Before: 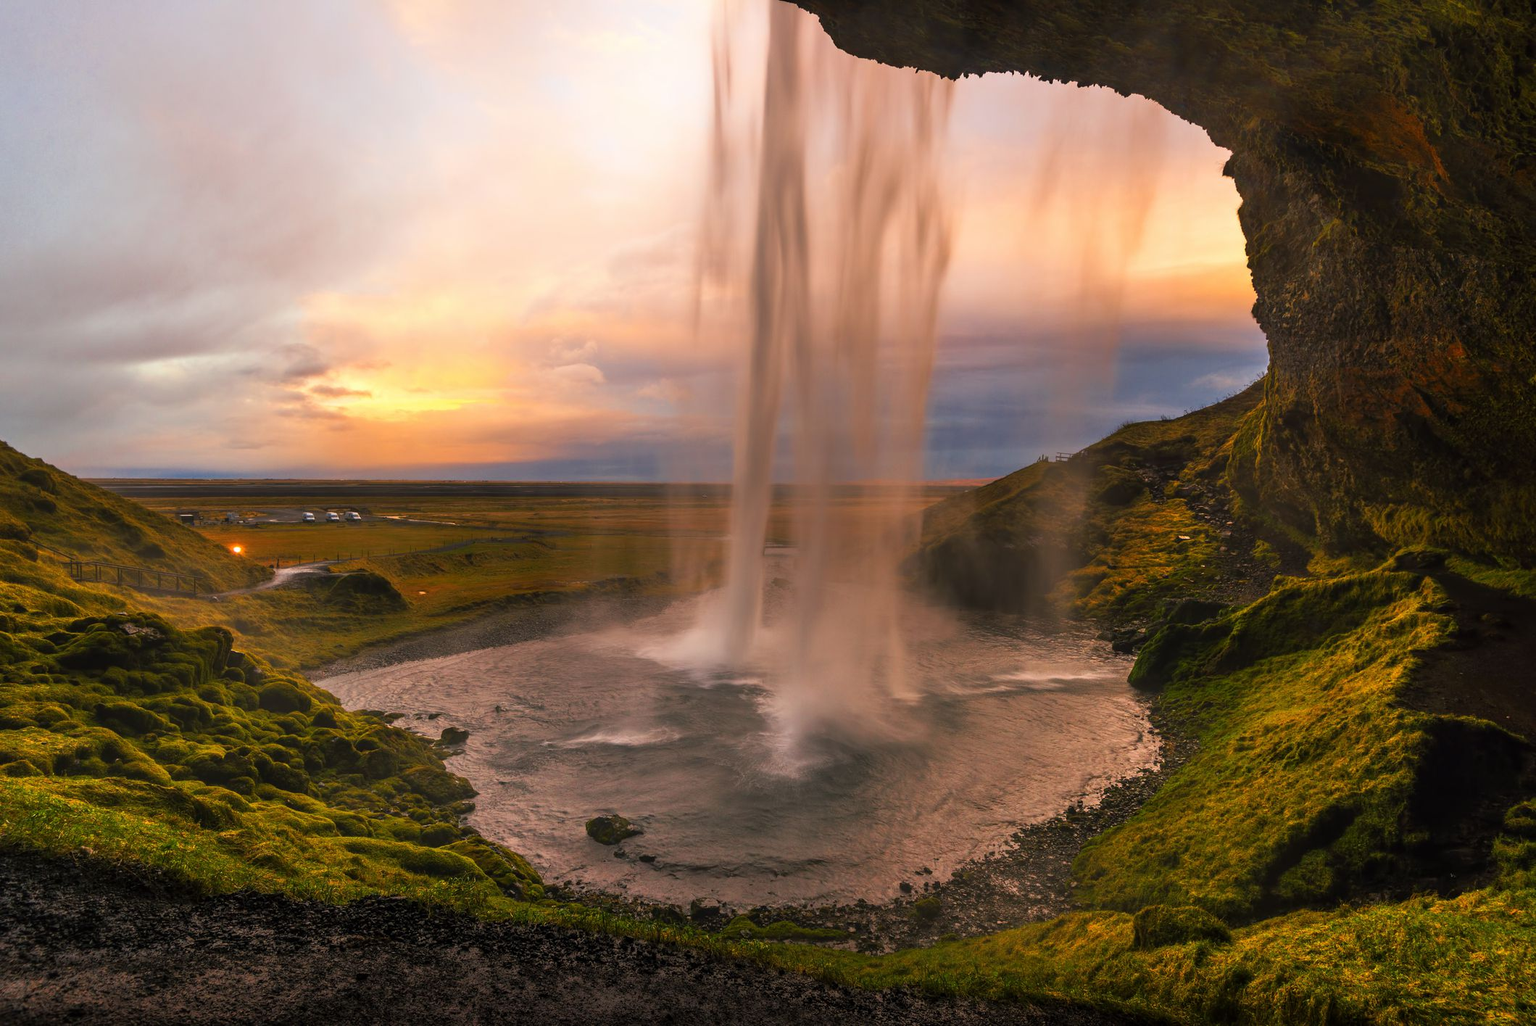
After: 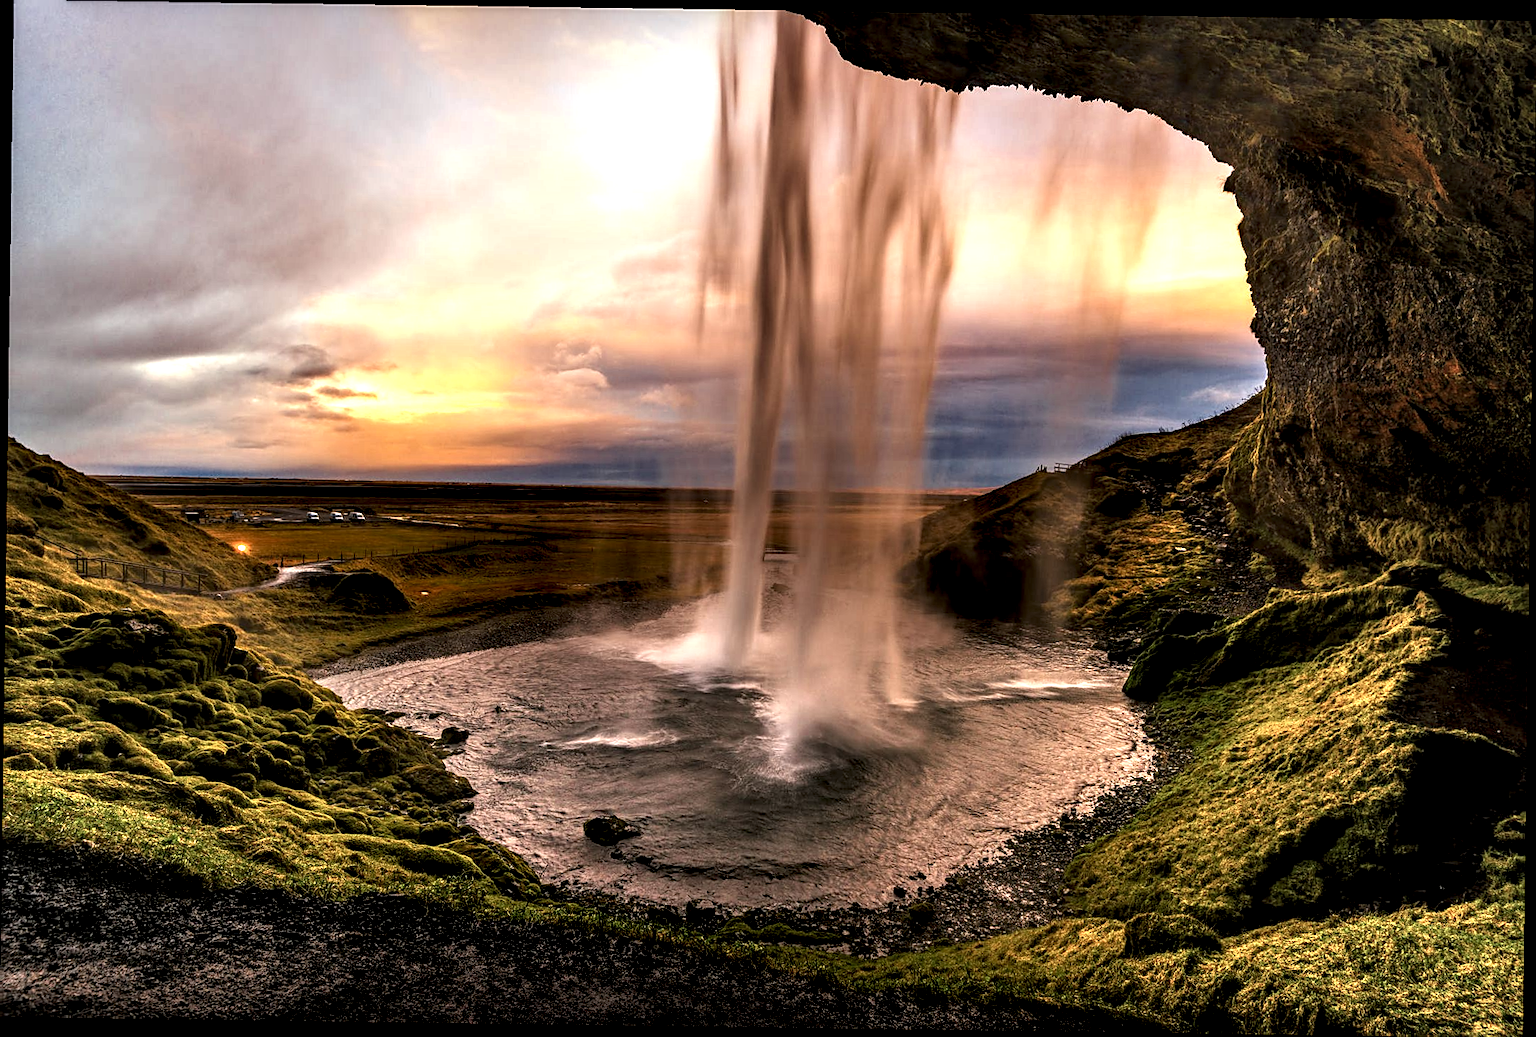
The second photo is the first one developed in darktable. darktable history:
haze removal: compatibility mode true, adaptive false
rotate and perspective: rotation 0.8°, automatic cropping off
local contrast: shadows 185%, detail 225%
sharpen: on, module defaults
